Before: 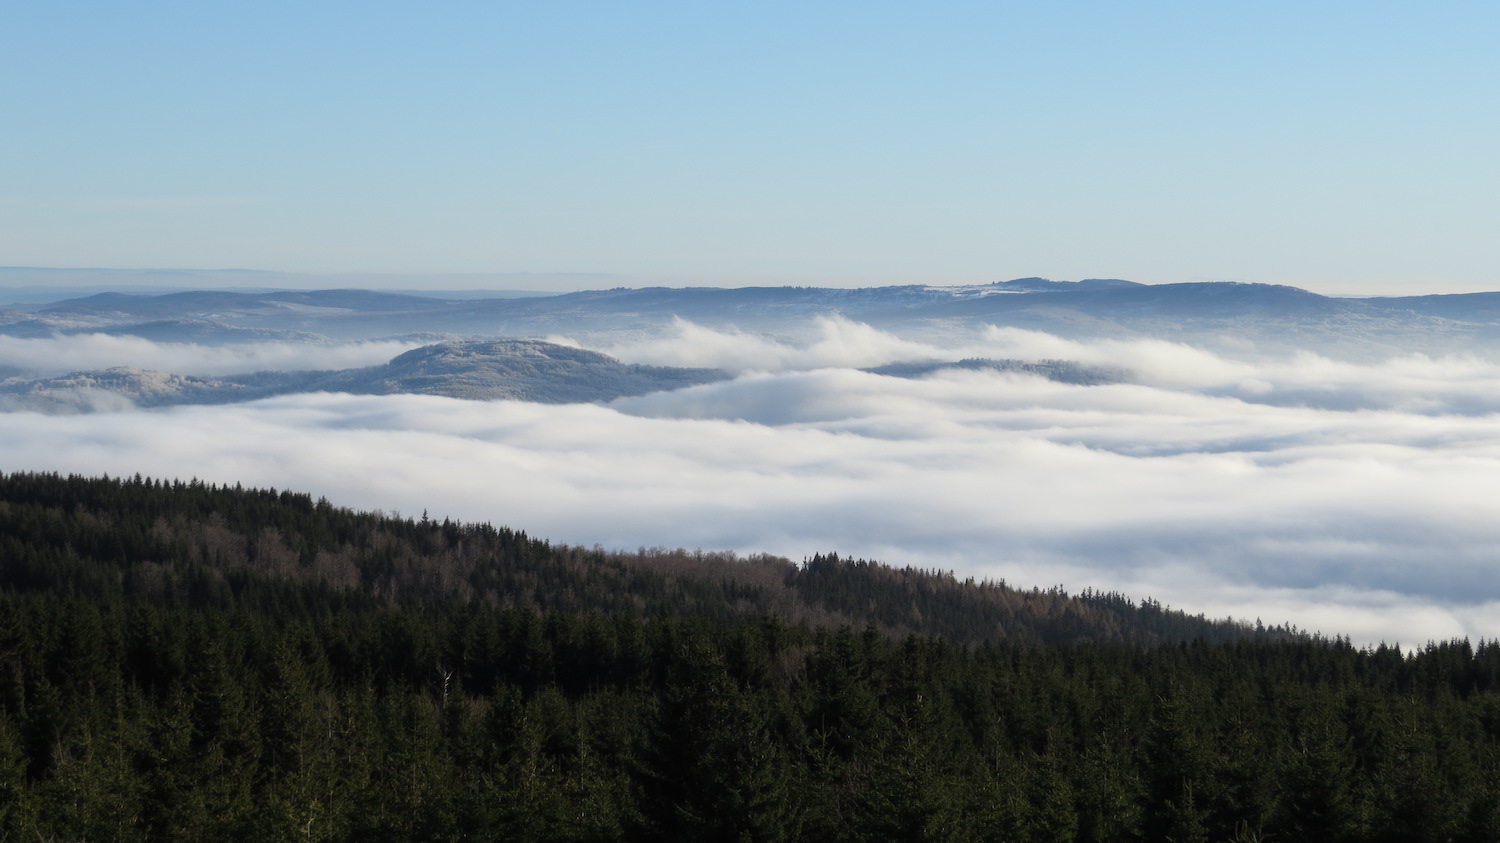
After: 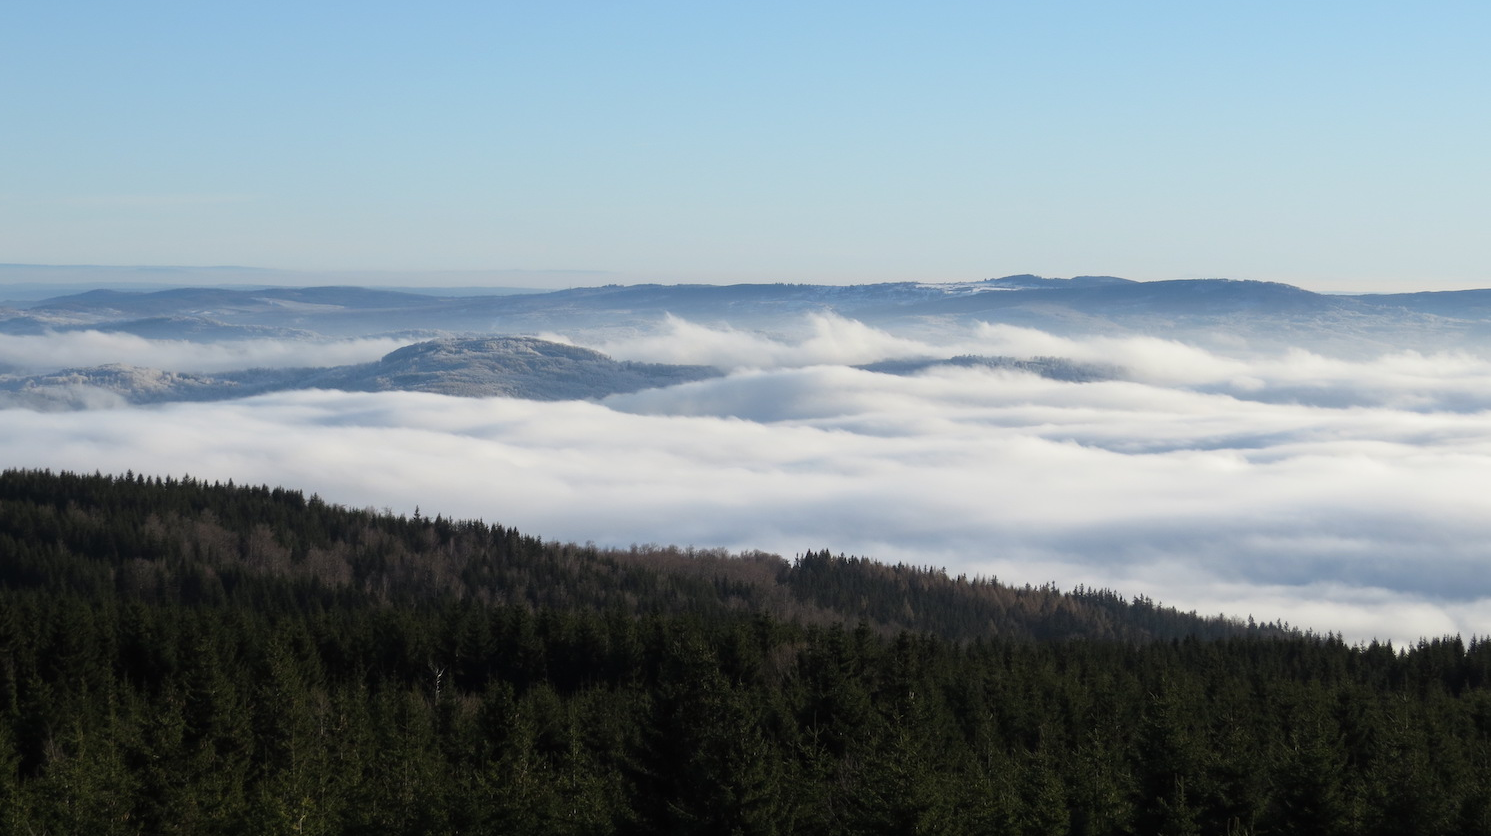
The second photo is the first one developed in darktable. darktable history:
tone equalizer: mask exposure compensation -0.5 EV
crop and rotate: left 0.585%, top 0.405%, bottom 0.359%
